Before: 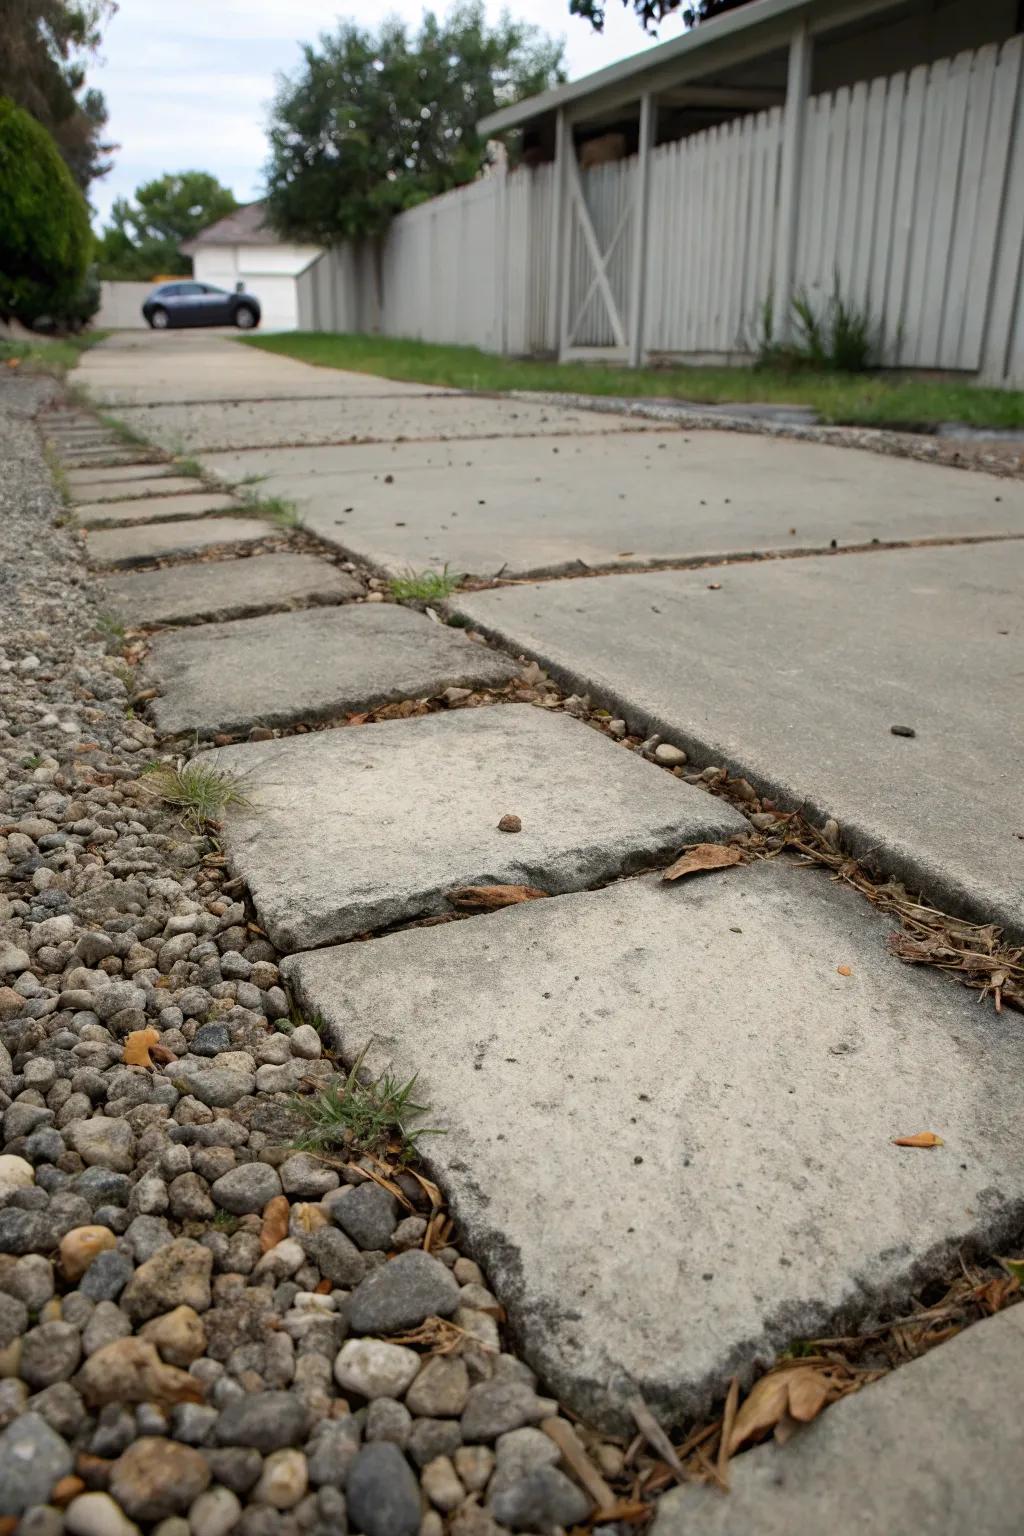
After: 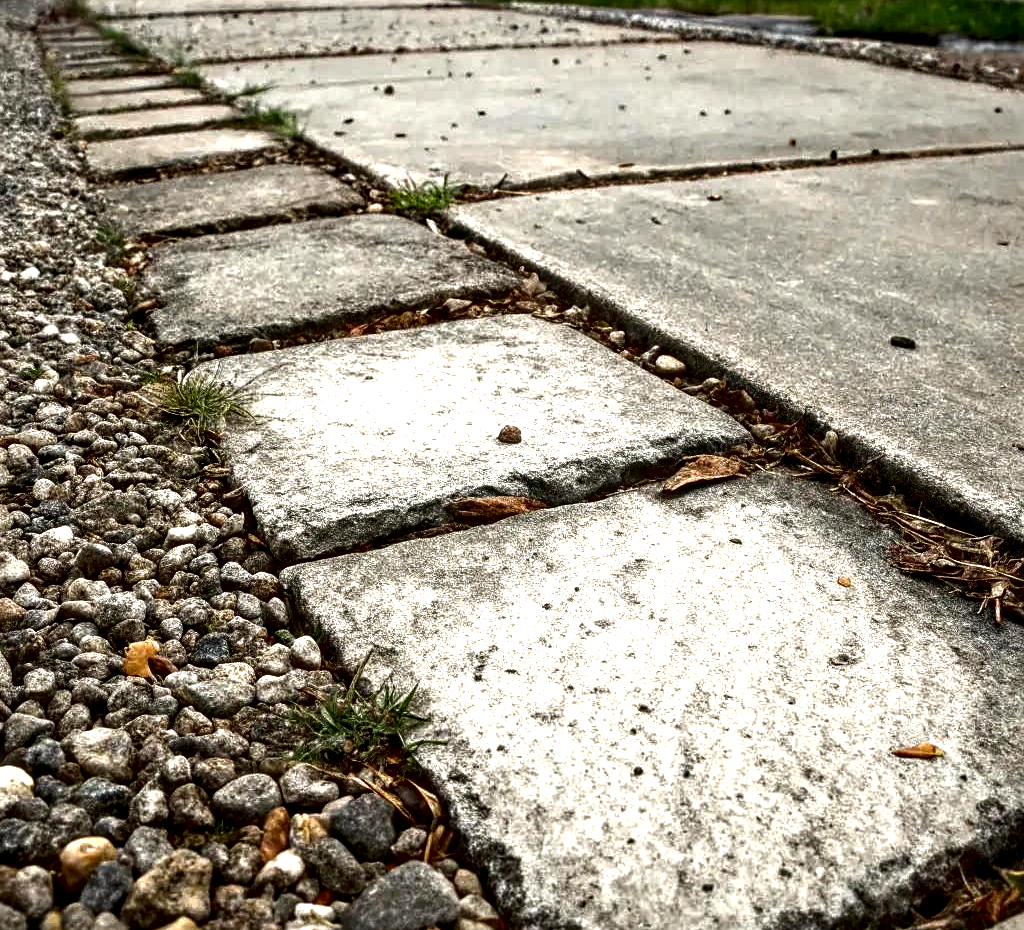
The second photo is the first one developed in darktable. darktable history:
contrast brightness saturation: brightness -0.526
local contrast: detail 150%
contrast equalizer: octaves 7, y [[0.531, 0.548, 0.559, 0.557, 0.544, 0.527], [0.5 ×6], [0.5 ×6], [0 ×6], [0 ×6]]
crop and rotate: top 25.35%, bottom 14.054%
exposure: black level correction 0.001, exposure 0.965 EV, compensate highlight preservation false
sharpen: amount 0.203
color correction: highlights a* -0.257, highlights b* -0.14
